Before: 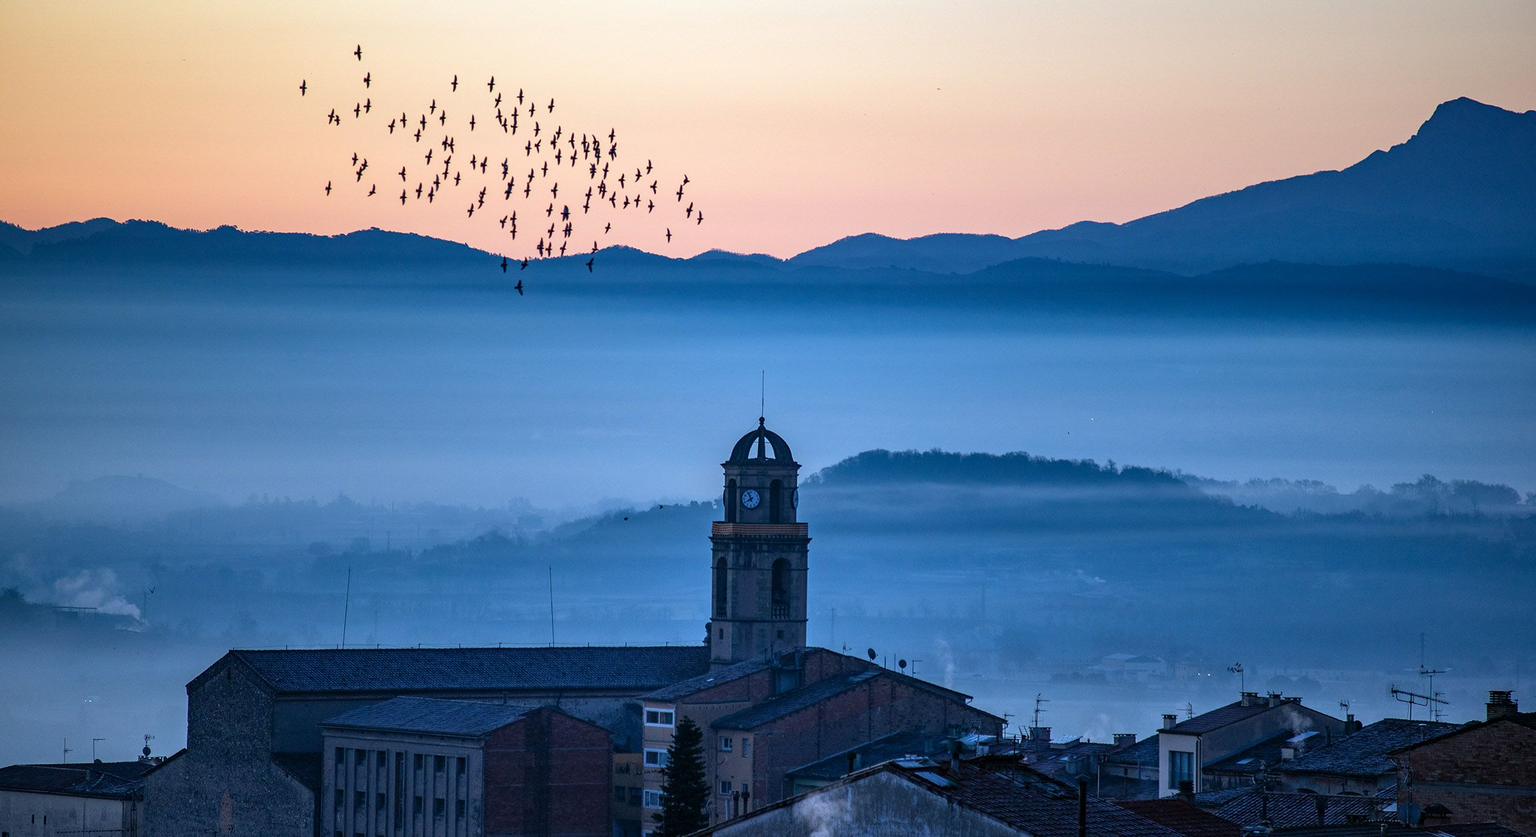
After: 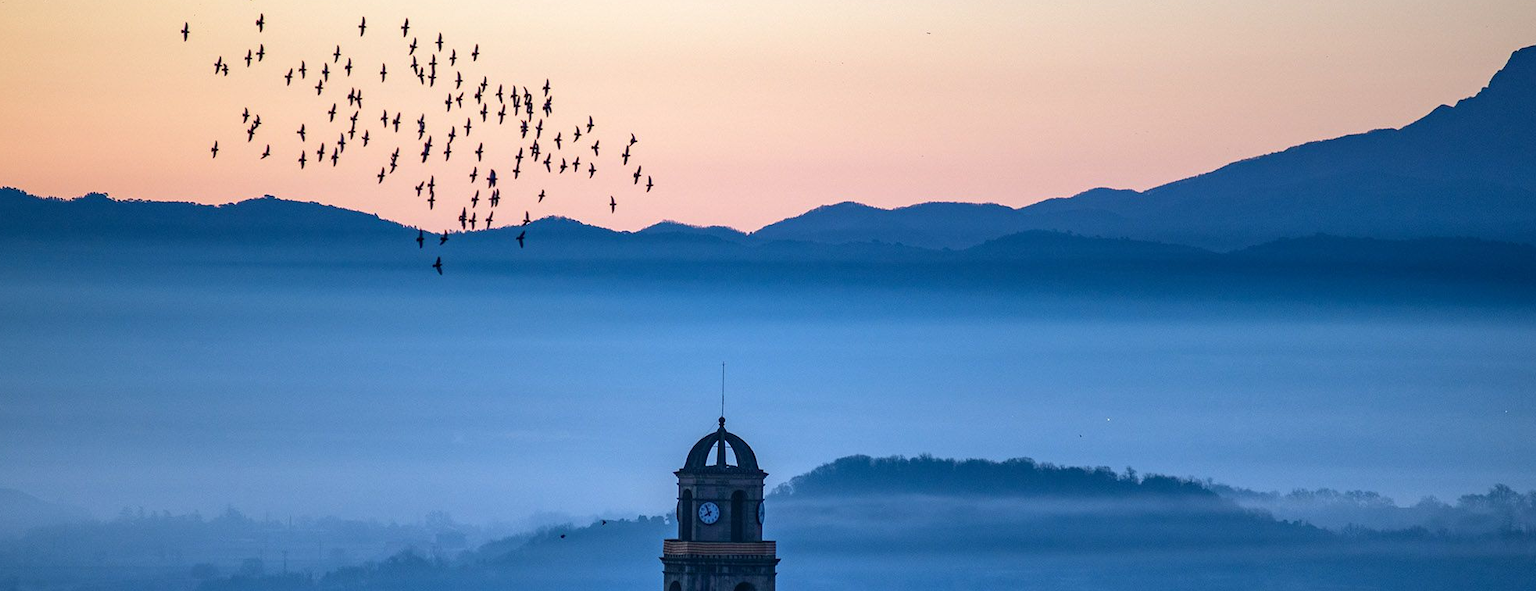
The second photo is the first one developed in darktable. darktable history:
crop and rotate: left 9.46%, top 7.258%, right 5.023%, bottom 32.353%
